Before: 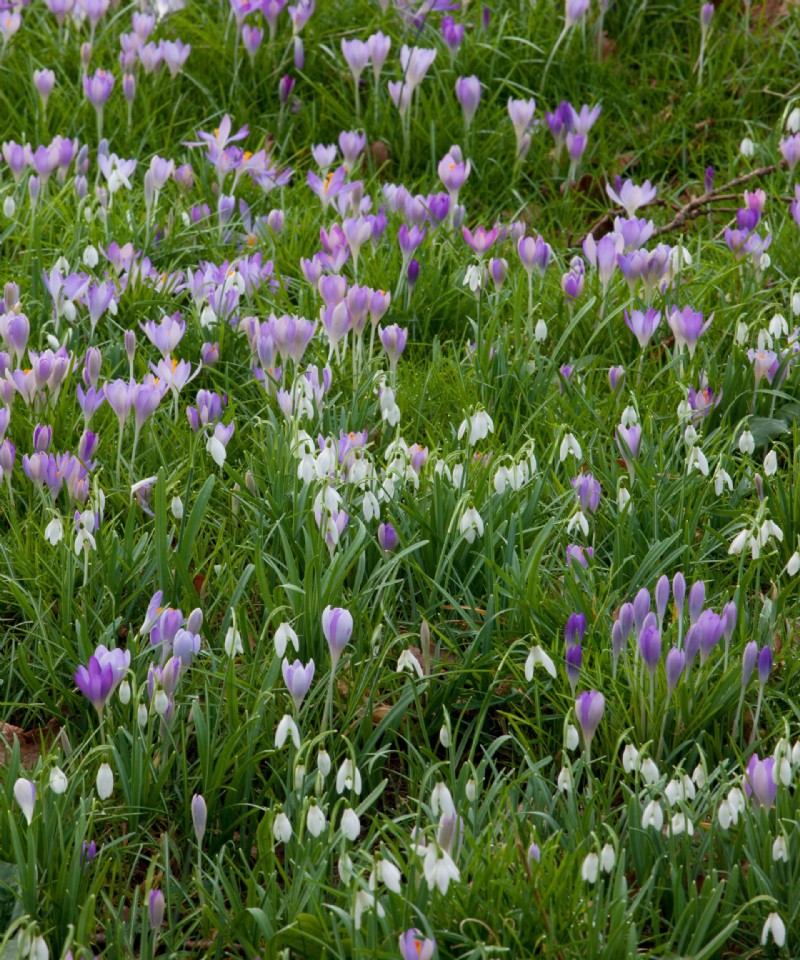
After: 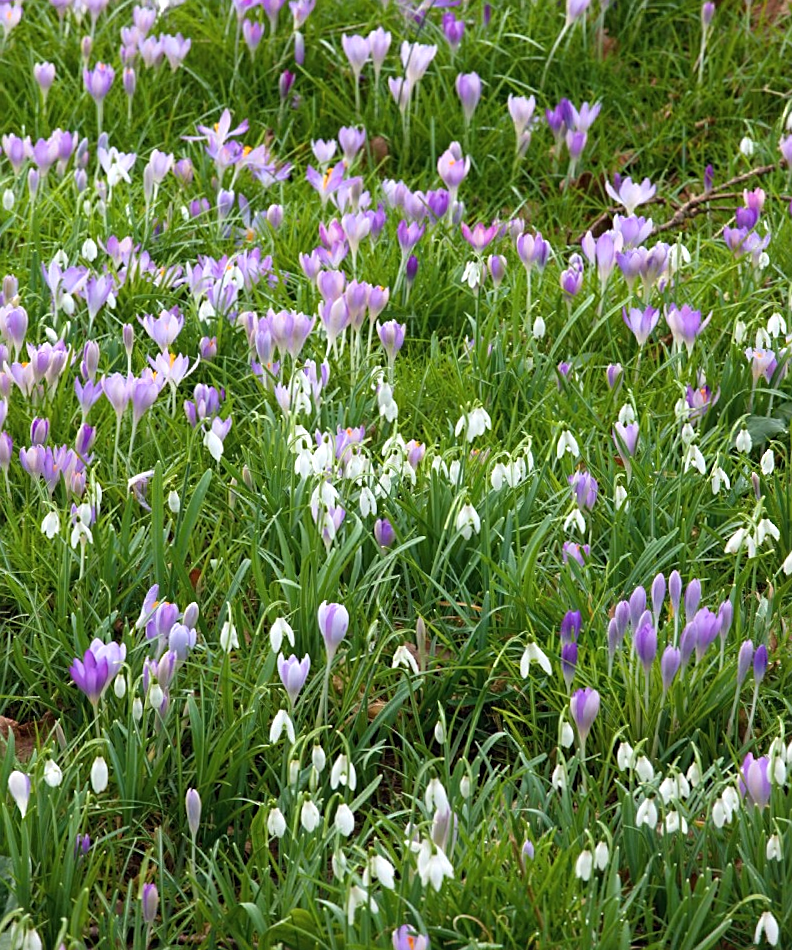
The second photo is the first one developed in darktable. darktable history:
exposure: black level correction -0.002, exposure 0.541 EV, compensate exposure bias true, compensate highlight preservation false
sharpen: on, module defaults
crop and rotate: angle -0.473°
